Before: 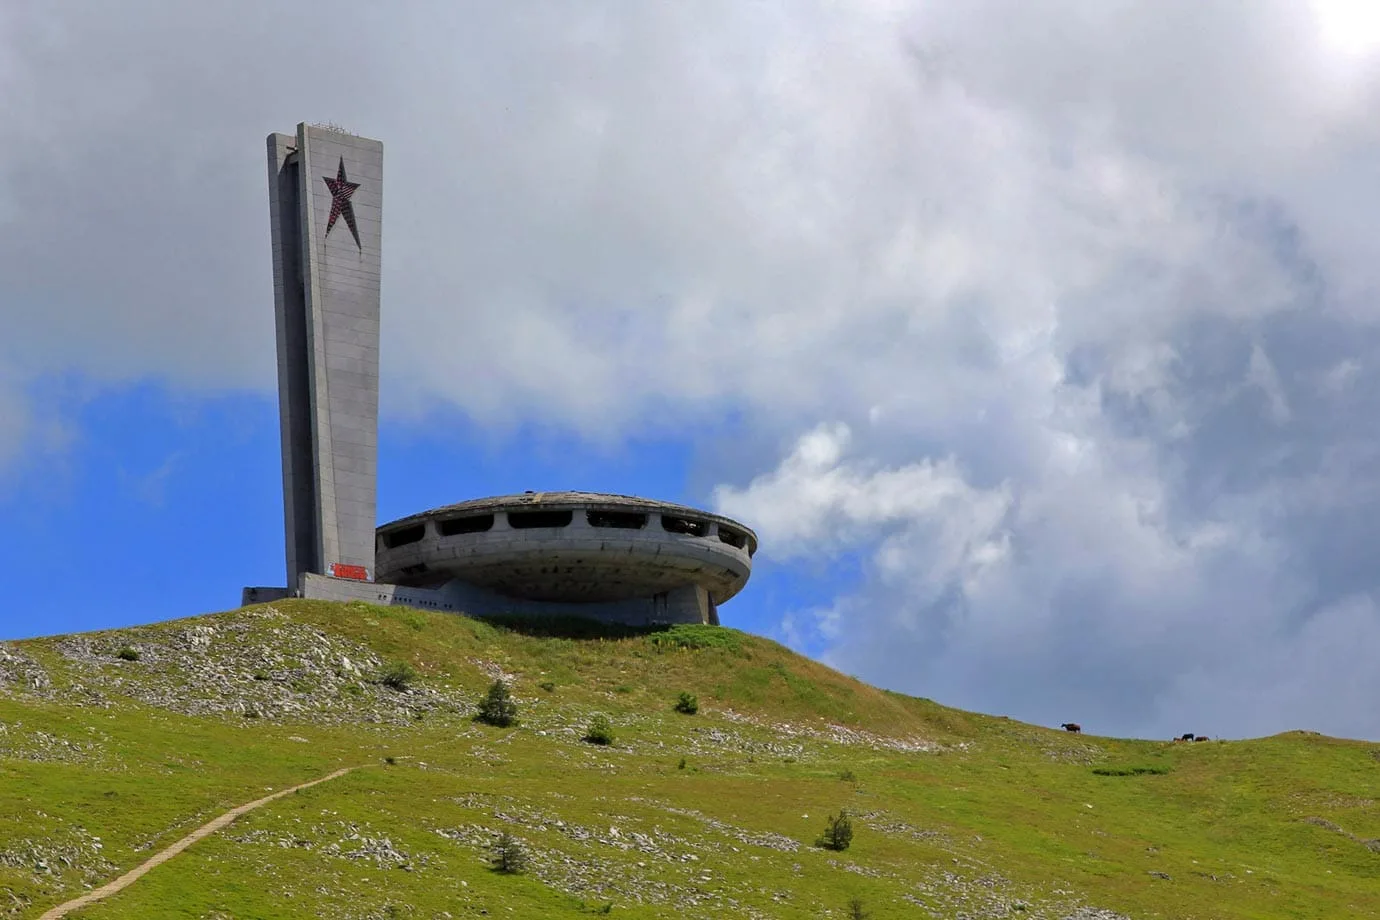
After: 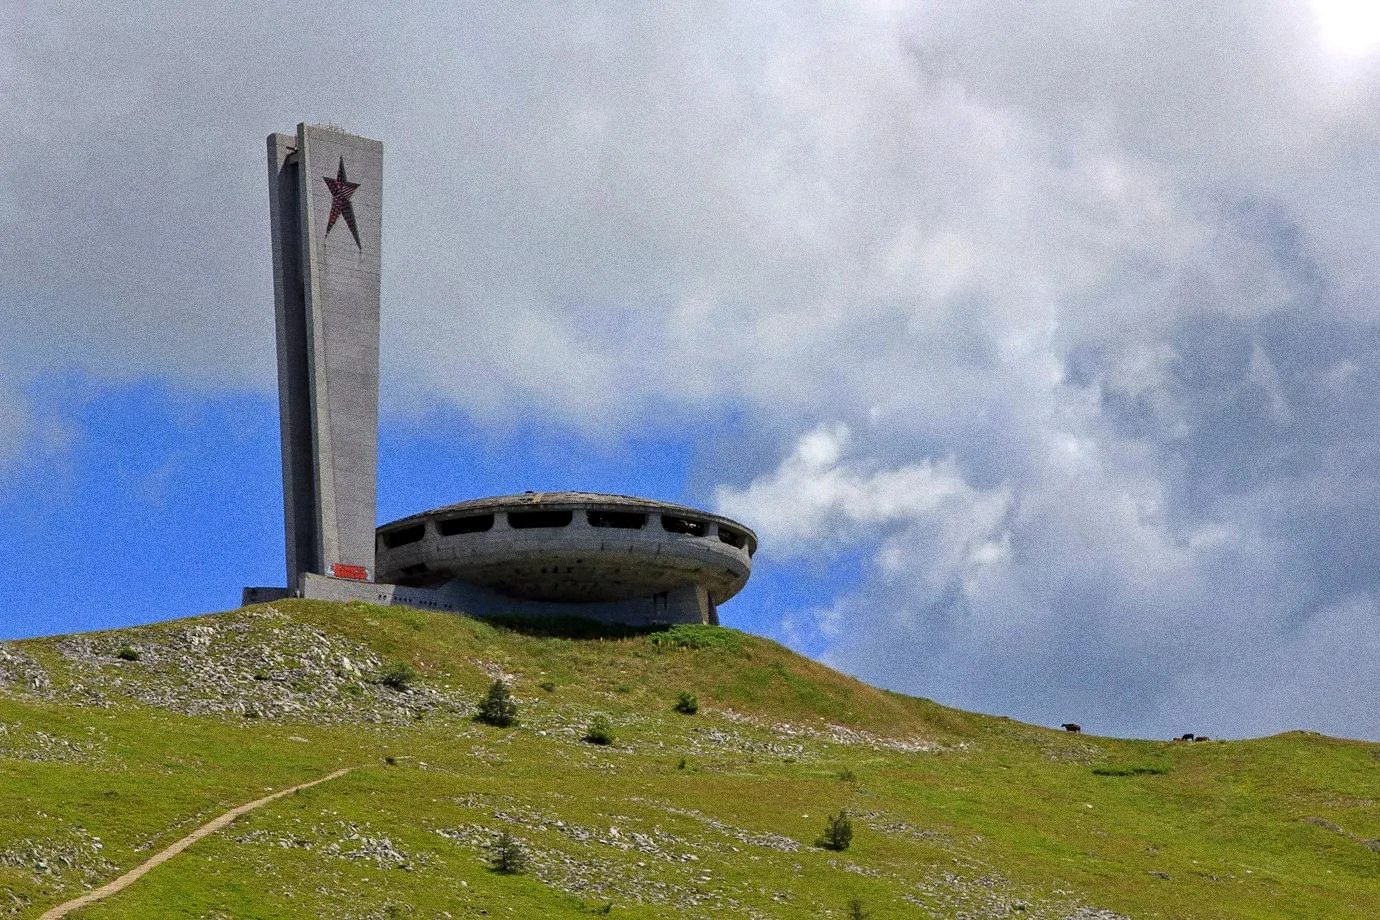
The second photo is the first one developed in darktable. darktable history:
local contrast: mode bilateral grid, contrast 20, coarseness 50, detail 120%, midtone range 0.2
grain: coarseness 0.09 ISO, strength 40%
